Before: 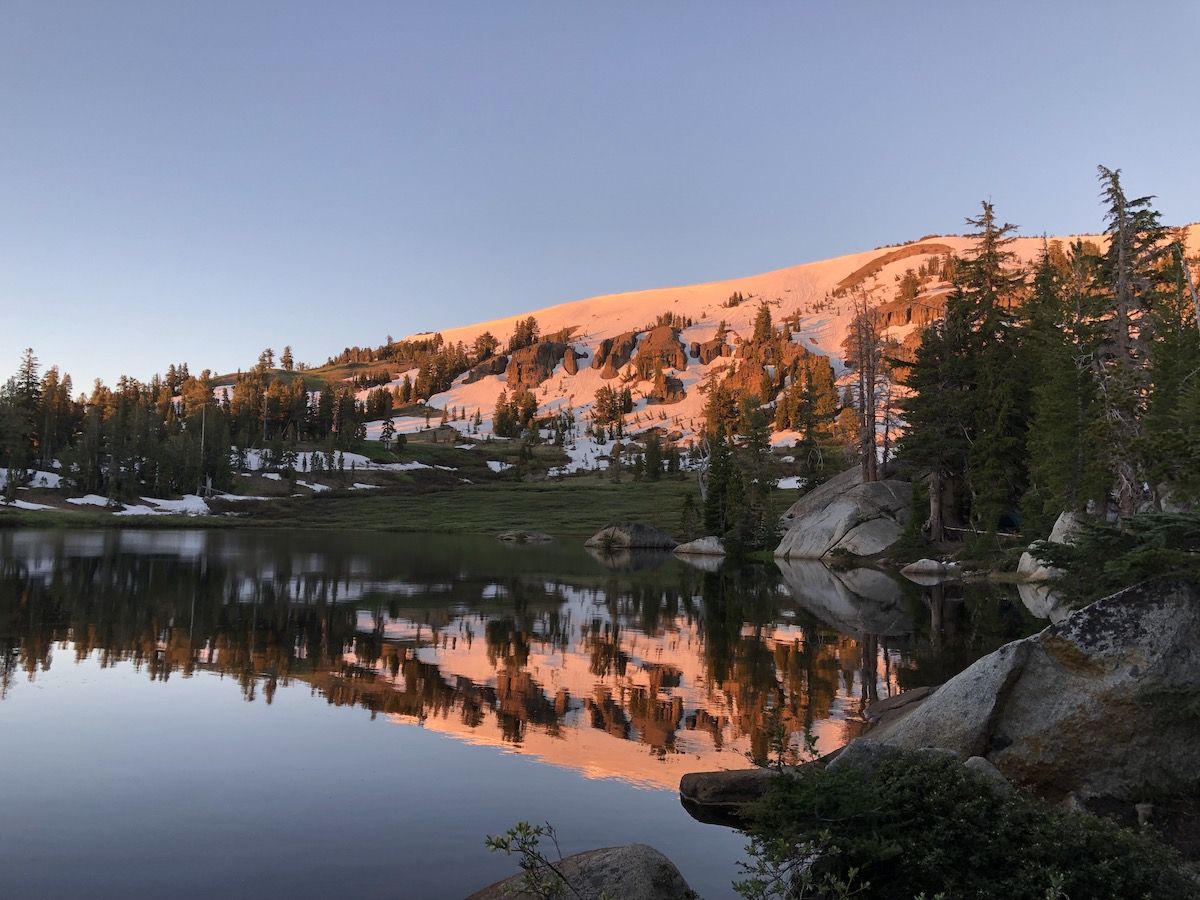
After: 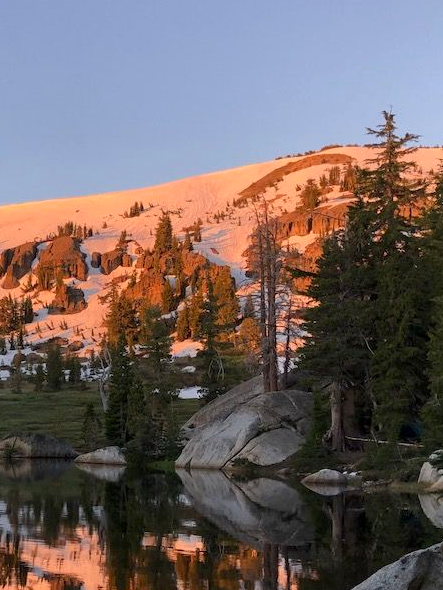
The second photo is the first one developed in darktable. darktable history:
local contrast: highlights 100%, shadows 100%, detail 120%, midtone range 0.2
color contrast: green-magenta contrast 1.2, blue-yellow contrast 1.2
crop and rotate: left 49.936%, top 10.094%, right 13.136%, bottom 24.256%
